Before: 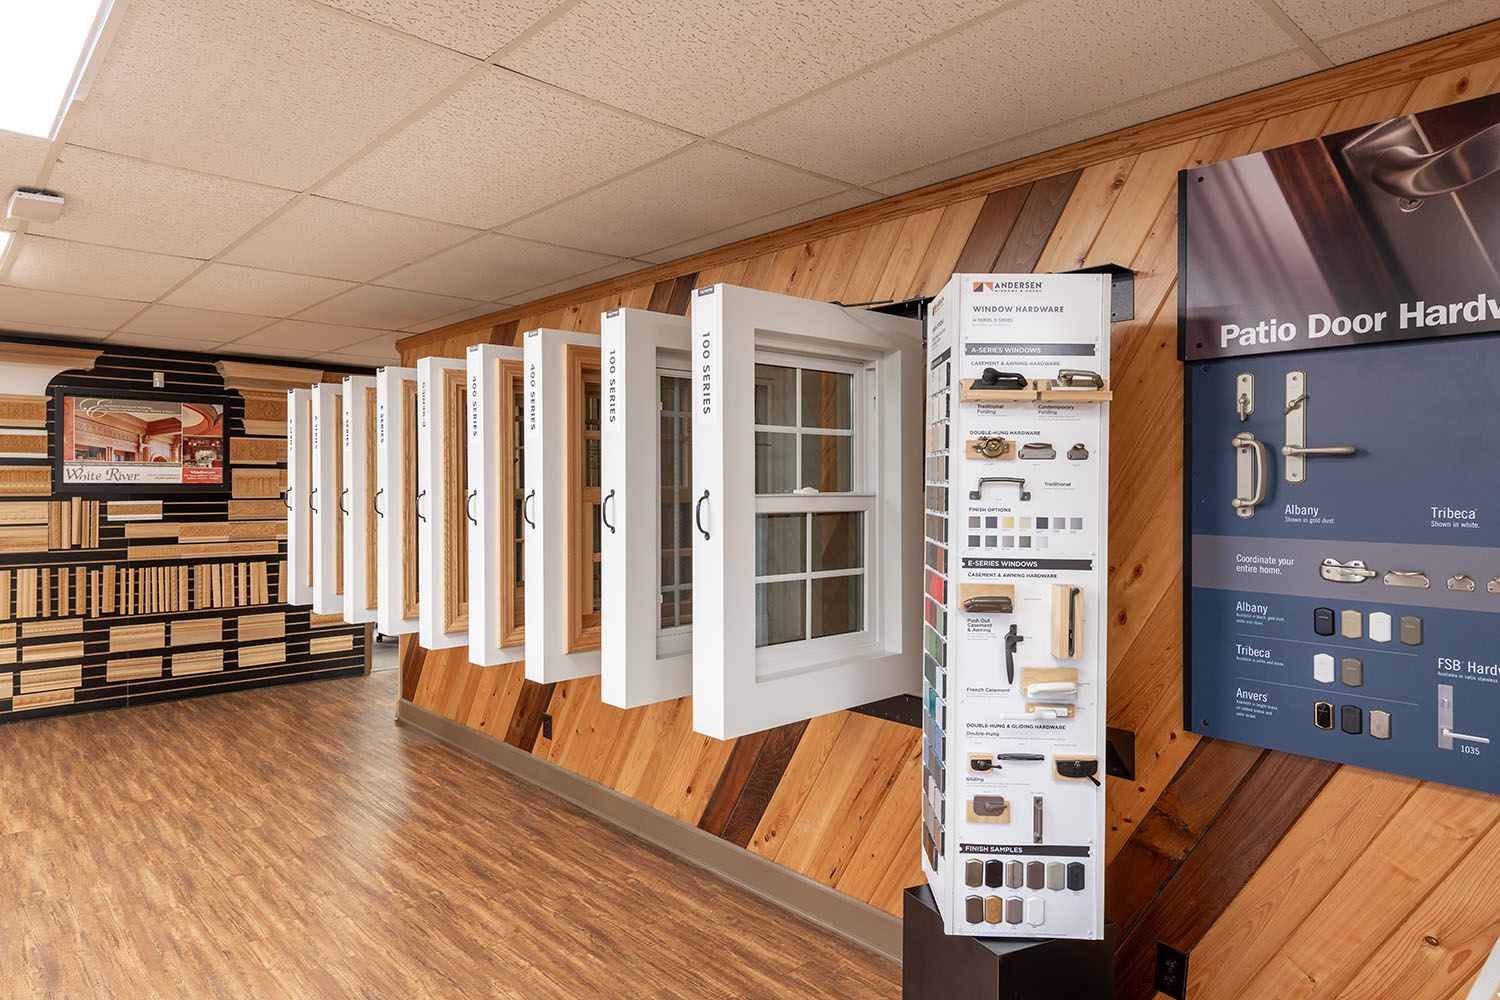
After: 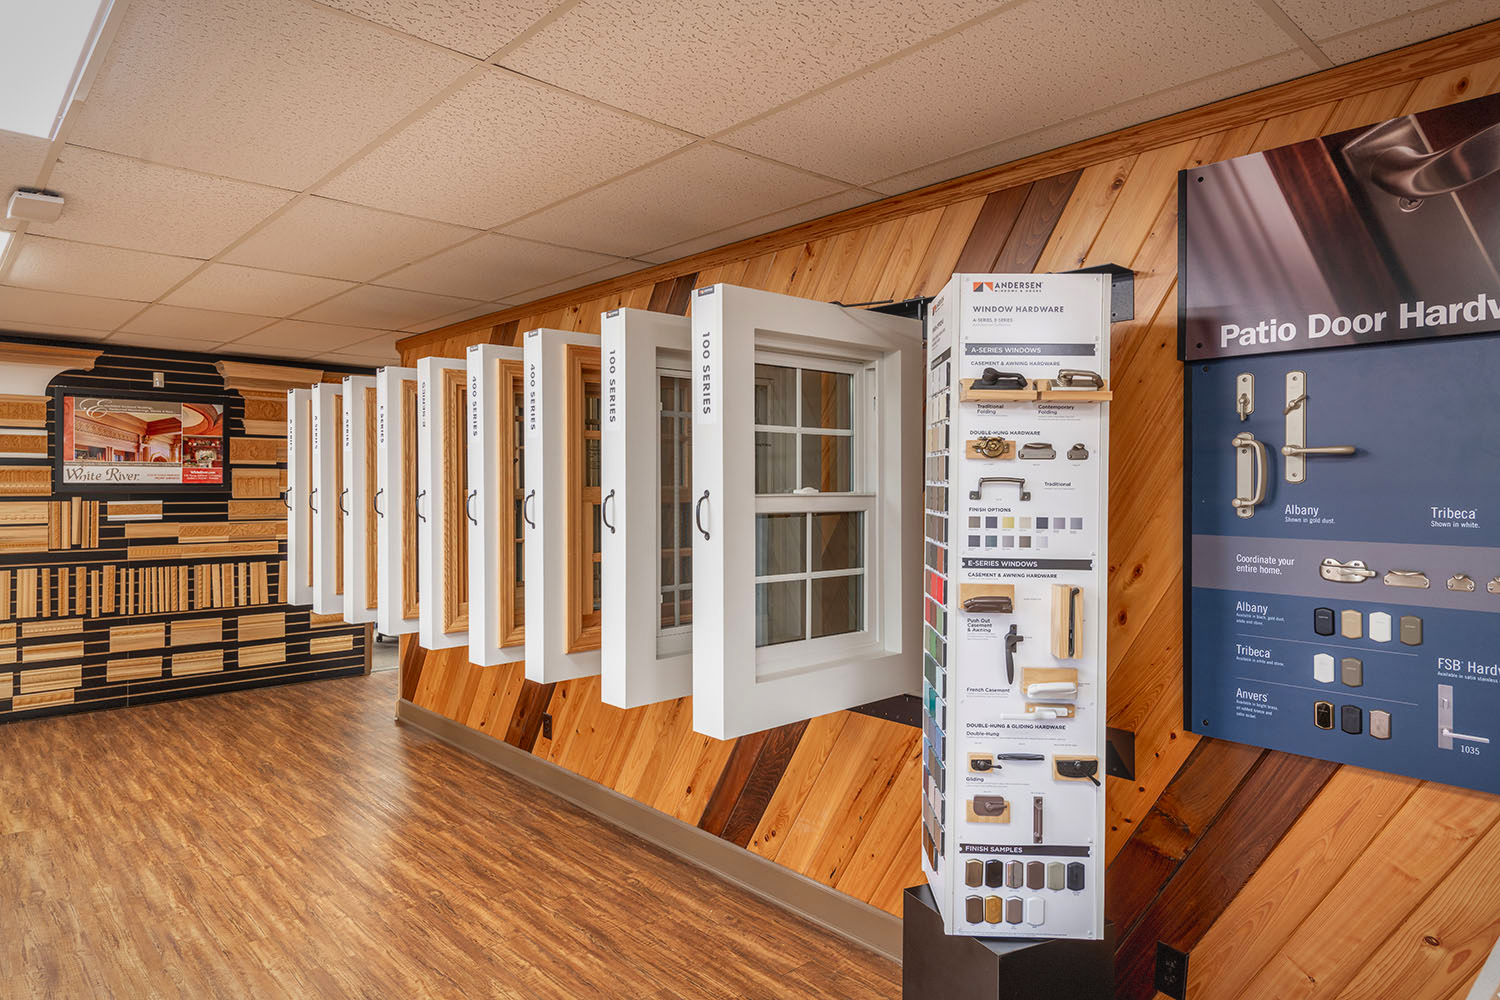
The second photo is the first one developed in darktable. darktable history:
vignetting: fall-off start 86.76%, brightness -0.311, saturation -0.056, automatic ratio true, dithering 8-bit output
local contrast: highlights 61%, detail 143%, midtone range 0.429
contrast brightness saturation: contrast -0.199, saturation 0.188
